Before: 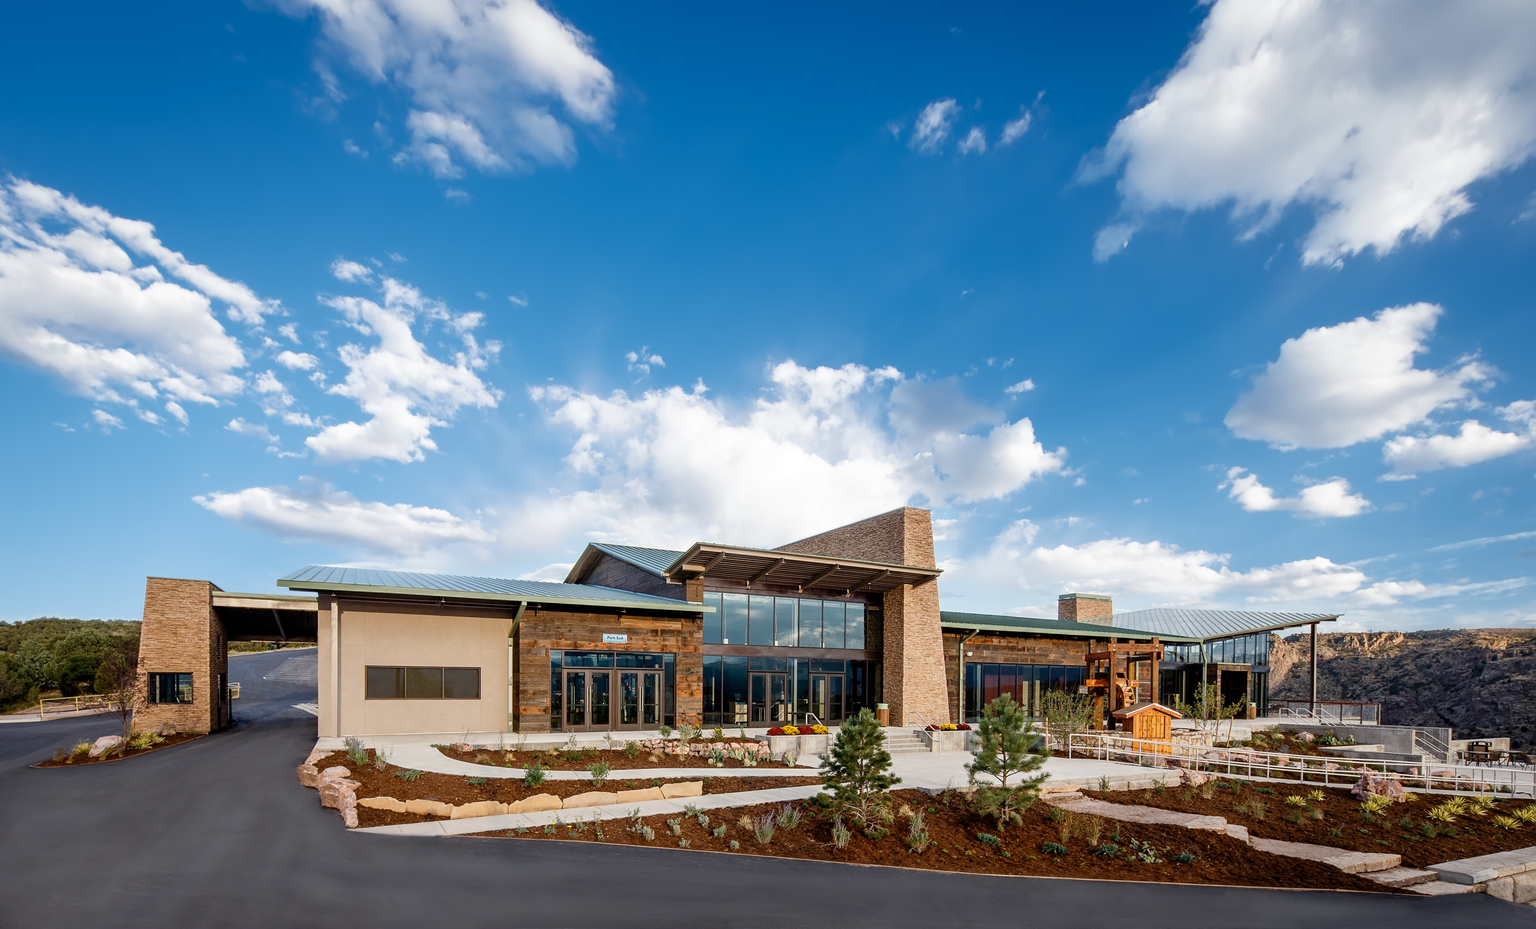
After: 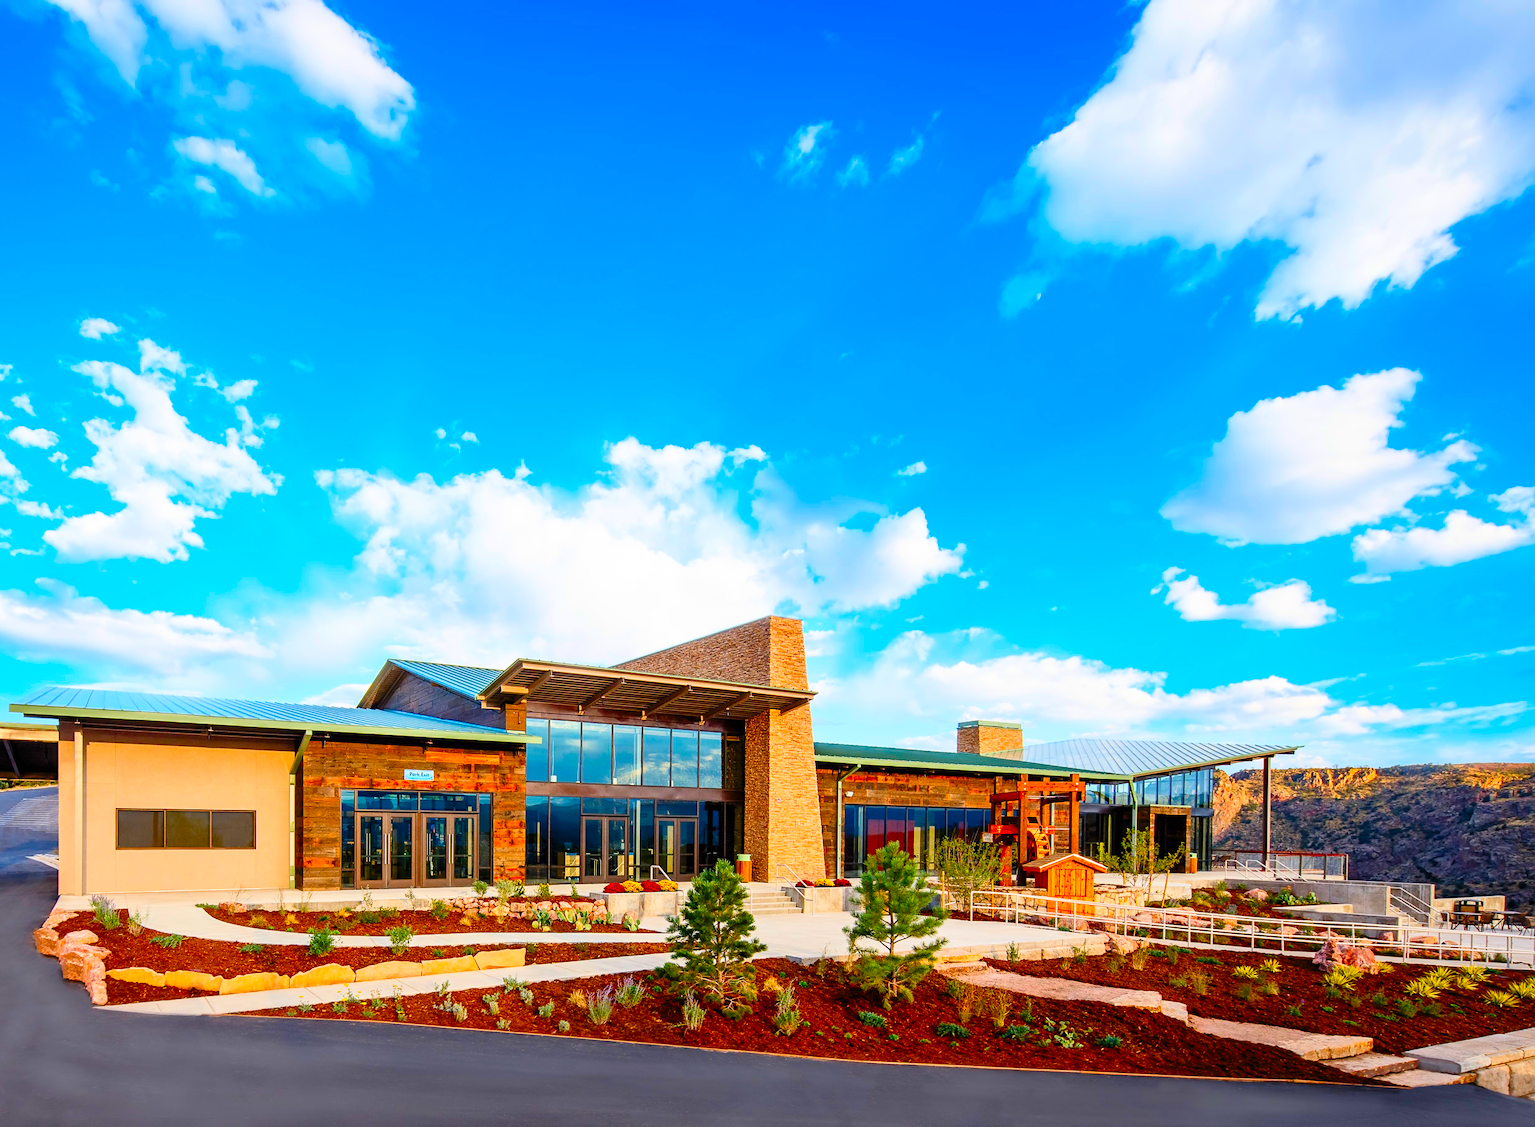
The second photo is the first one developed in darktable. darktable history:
crop: left 17.582%, bottom 0.031%
color balance rgb: perceptual saturation grading › global saturation 10%, global vibrance 10%
contrast brightness saturation: contrast 0.2, brightness 0.2, saturation 0.8
color correction: saturation 1.34
